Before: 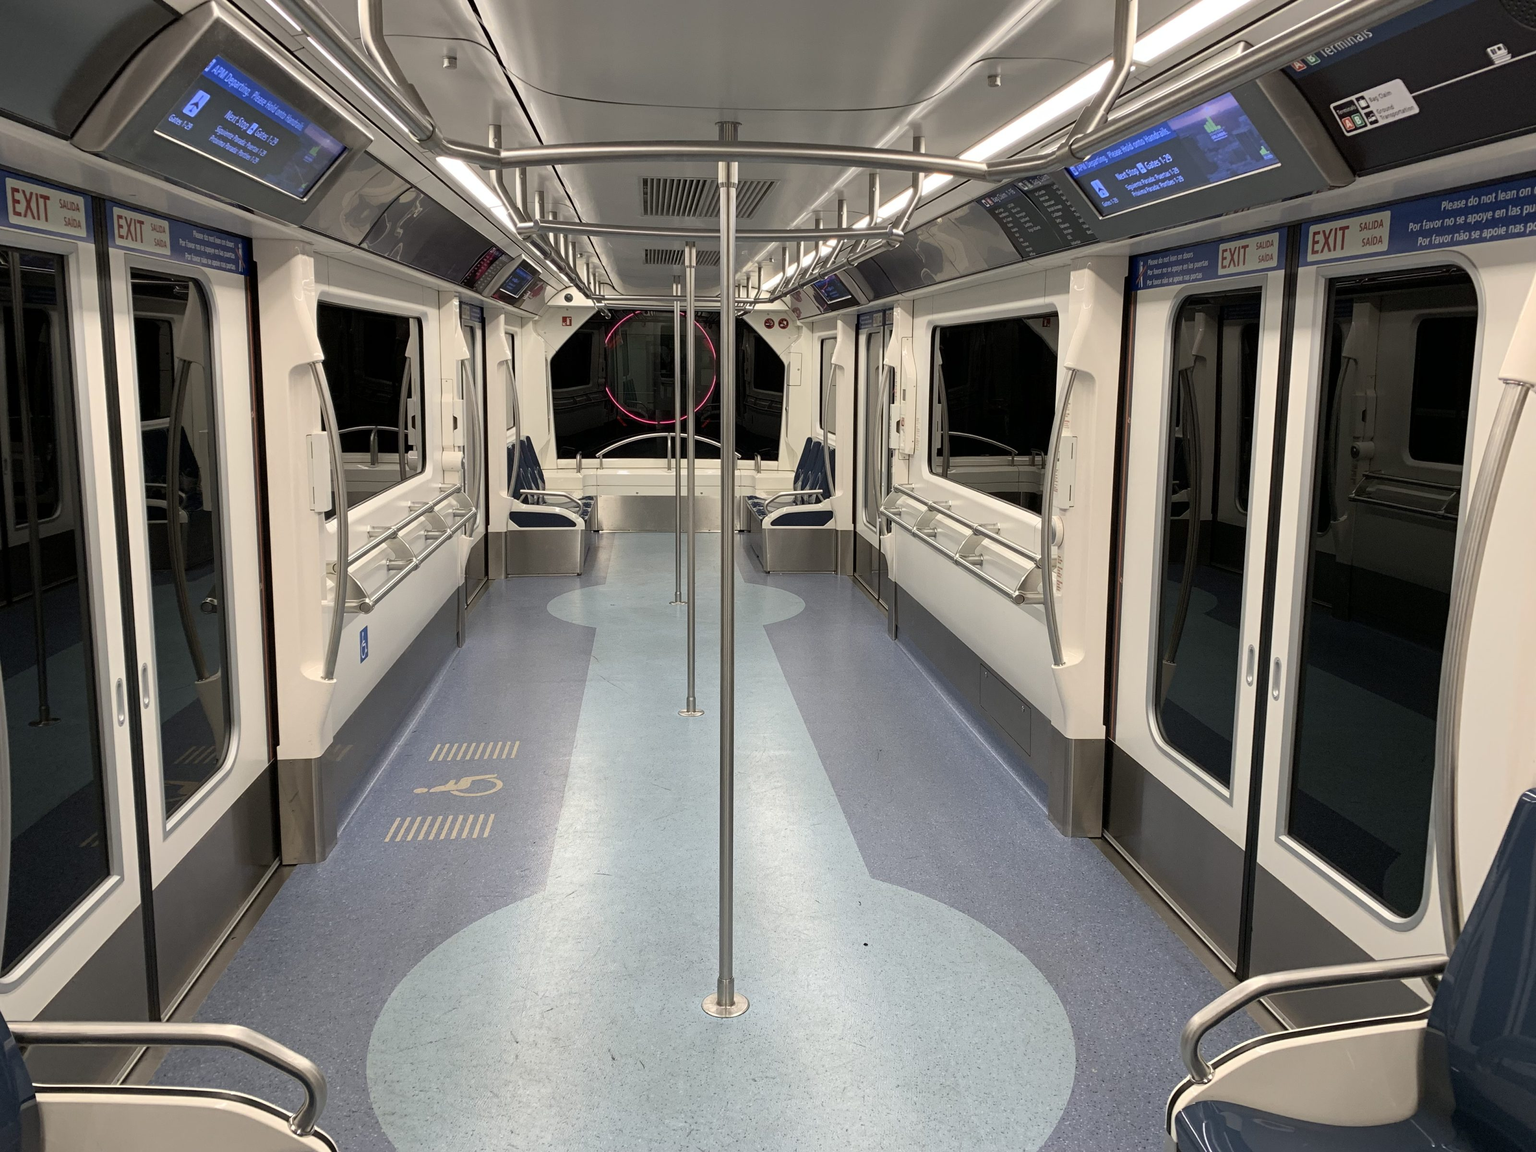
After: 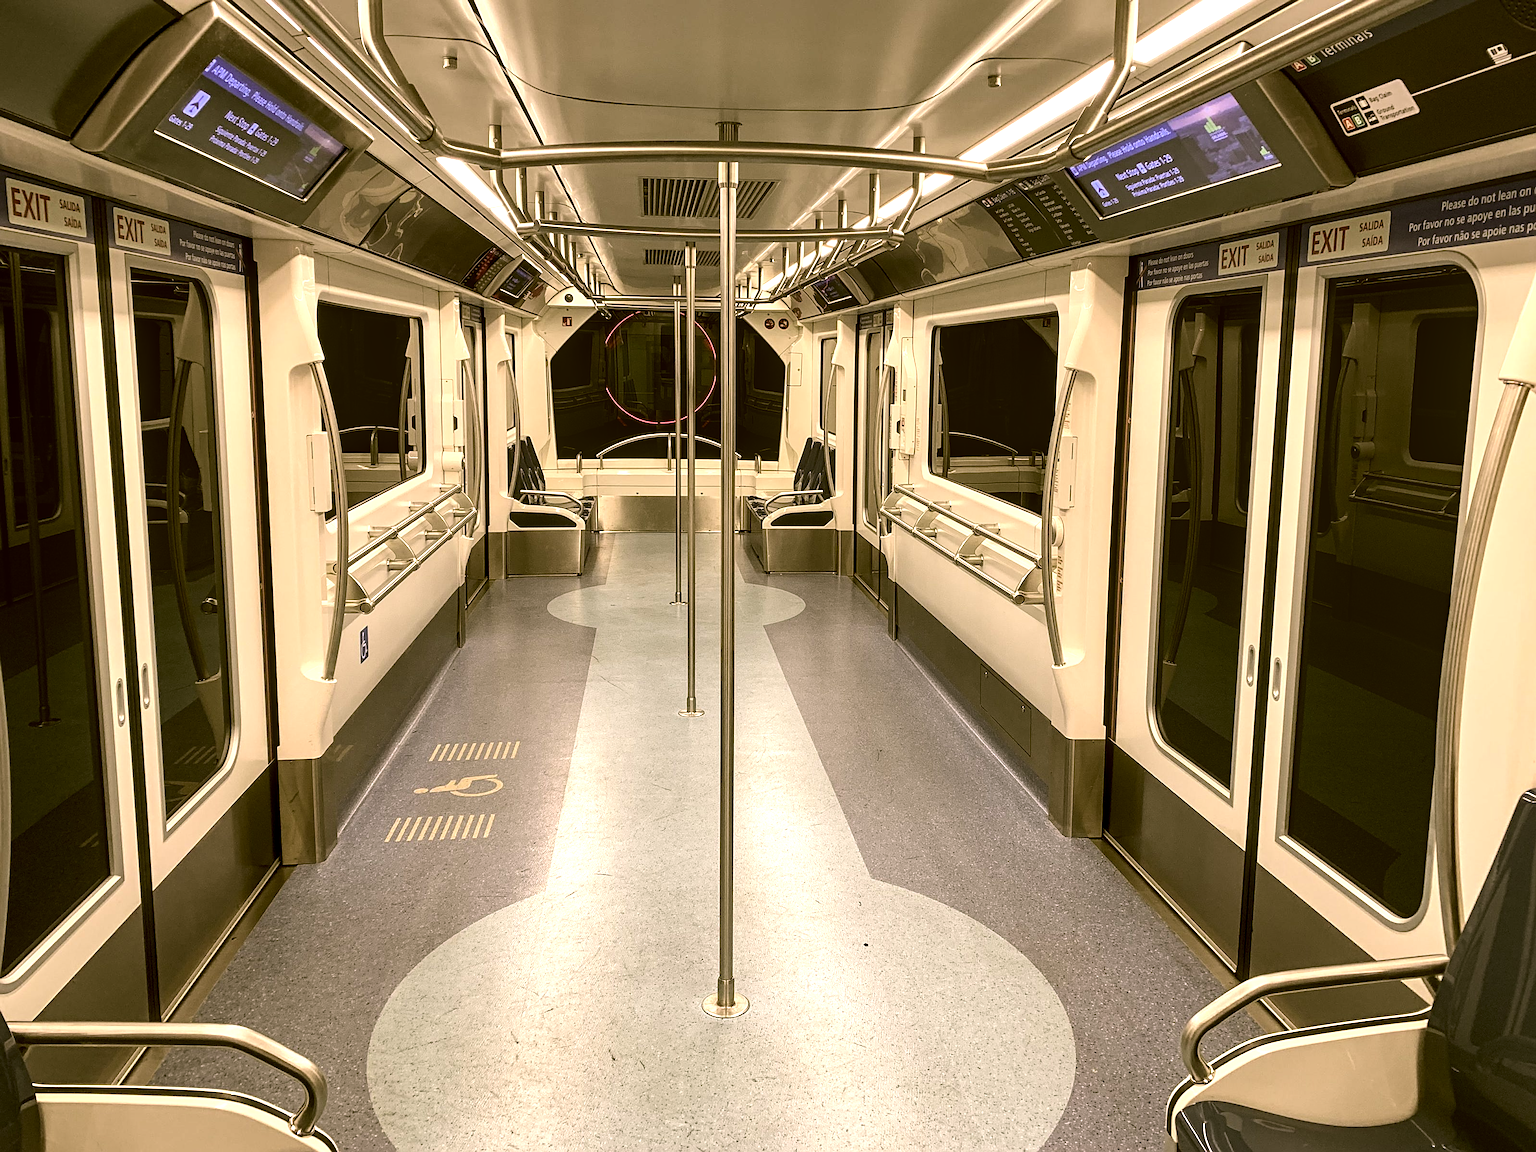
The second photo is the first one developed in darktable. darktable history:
color correction: highlights a* 8.65, highlights b* 15.5, shadows a* -0.462, shadows b* 25.85
tone equalizer: -8 EV -0.79 EV, -7 EV -0.705 EV, -6 EV -0.616 EV, -5 EV -0.397 EV, -3 EV 0.386 EV, -2 EV 0.6 EV, -1 EV 0.684 EV, +0 EV 0.742 EV, edges refinement/feathering 500, mask exposure compensation -1.57 EV, preserve details no
sharpen: on, module defaults
local contrast: on, module defaults
